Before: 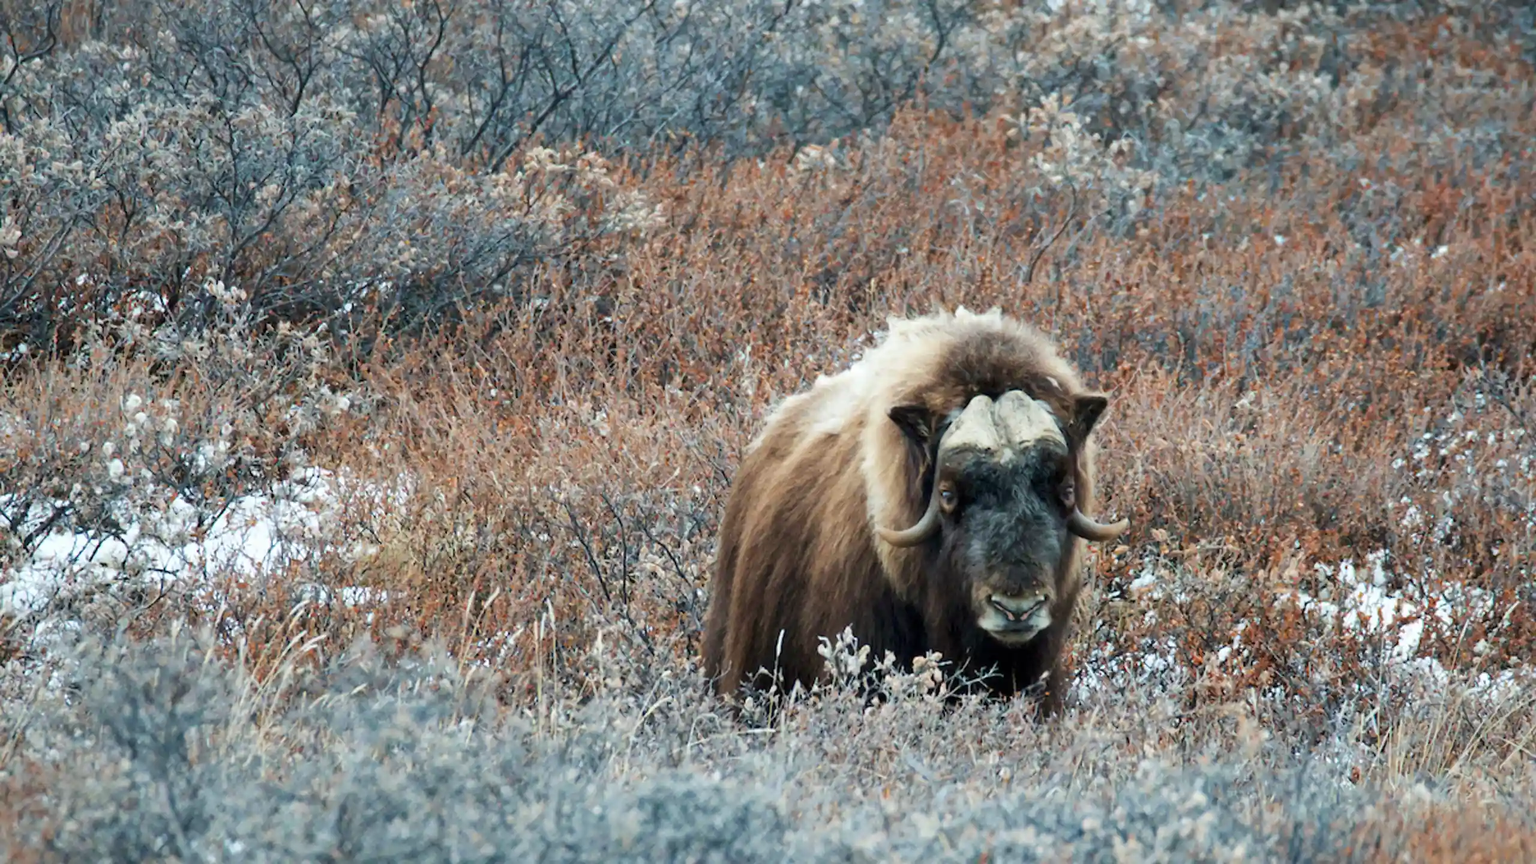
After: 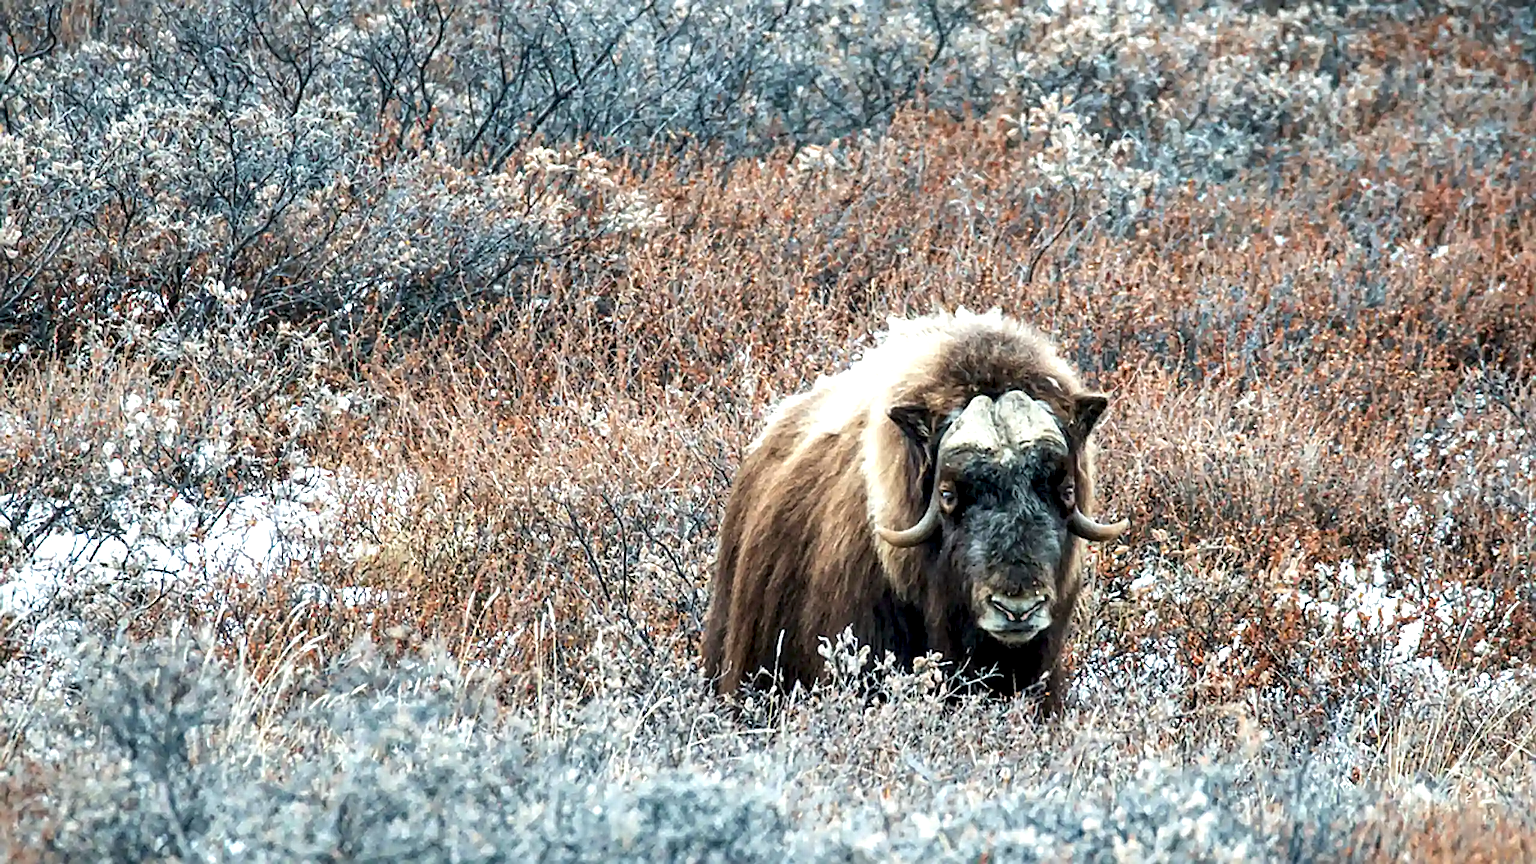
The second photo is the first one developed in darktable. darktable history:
local contrast: detail 150%
sharpen: radius 2.849, amount 0.719
exposure: black level correction 0.001, exposure 0.5 EV, compensate highlight preservation false
